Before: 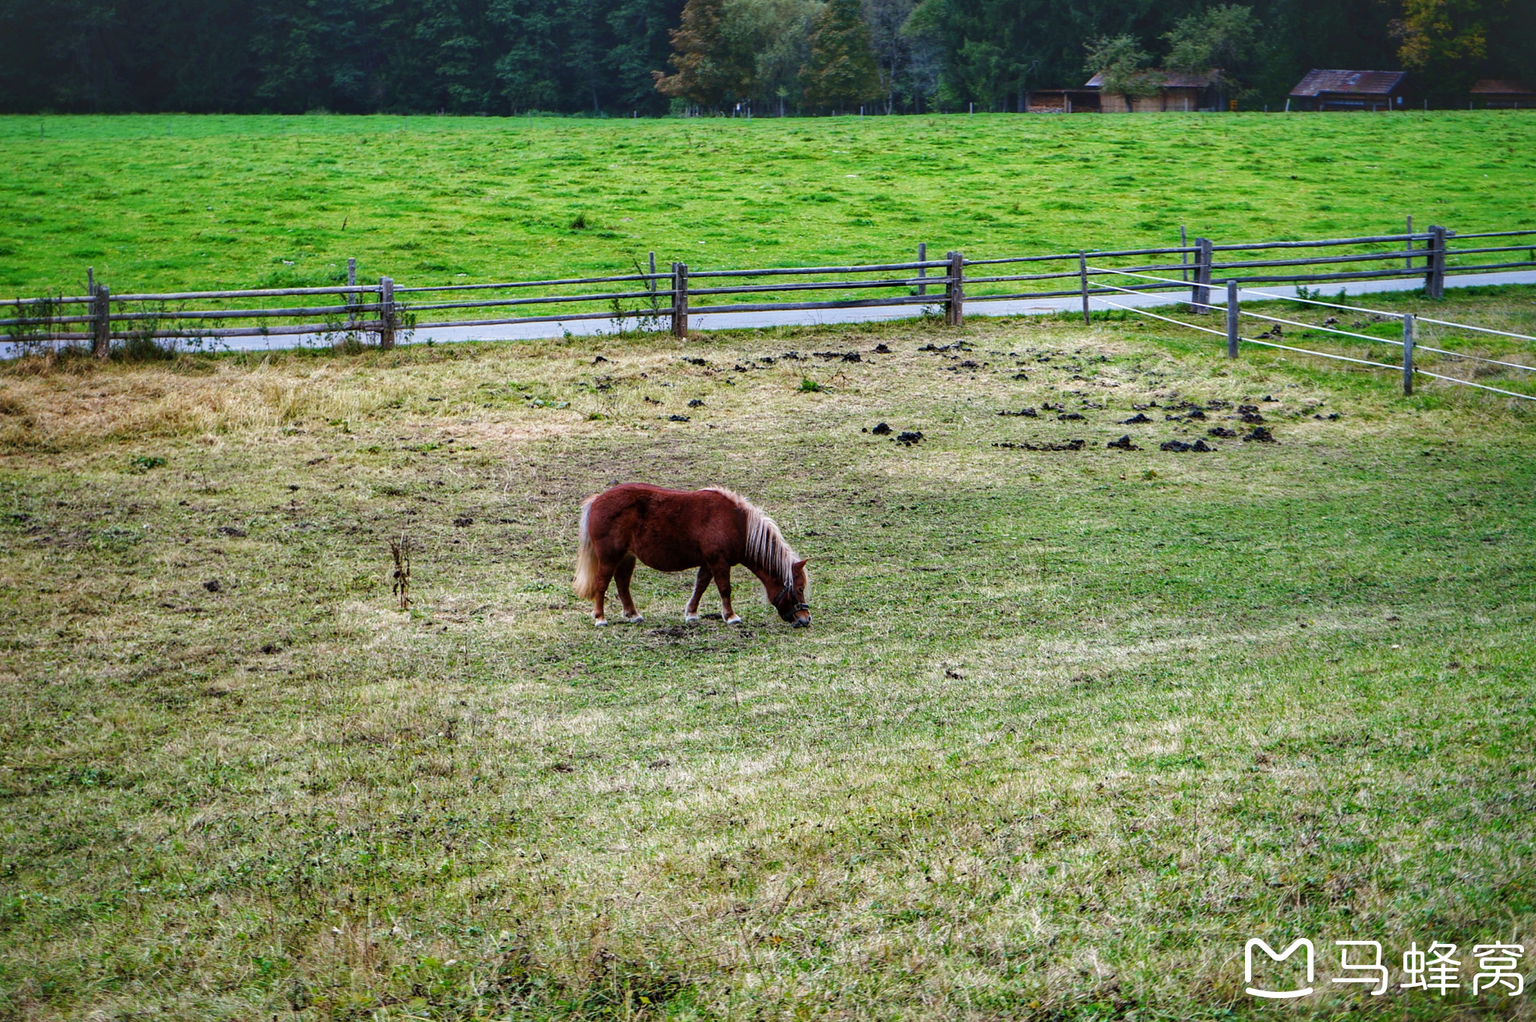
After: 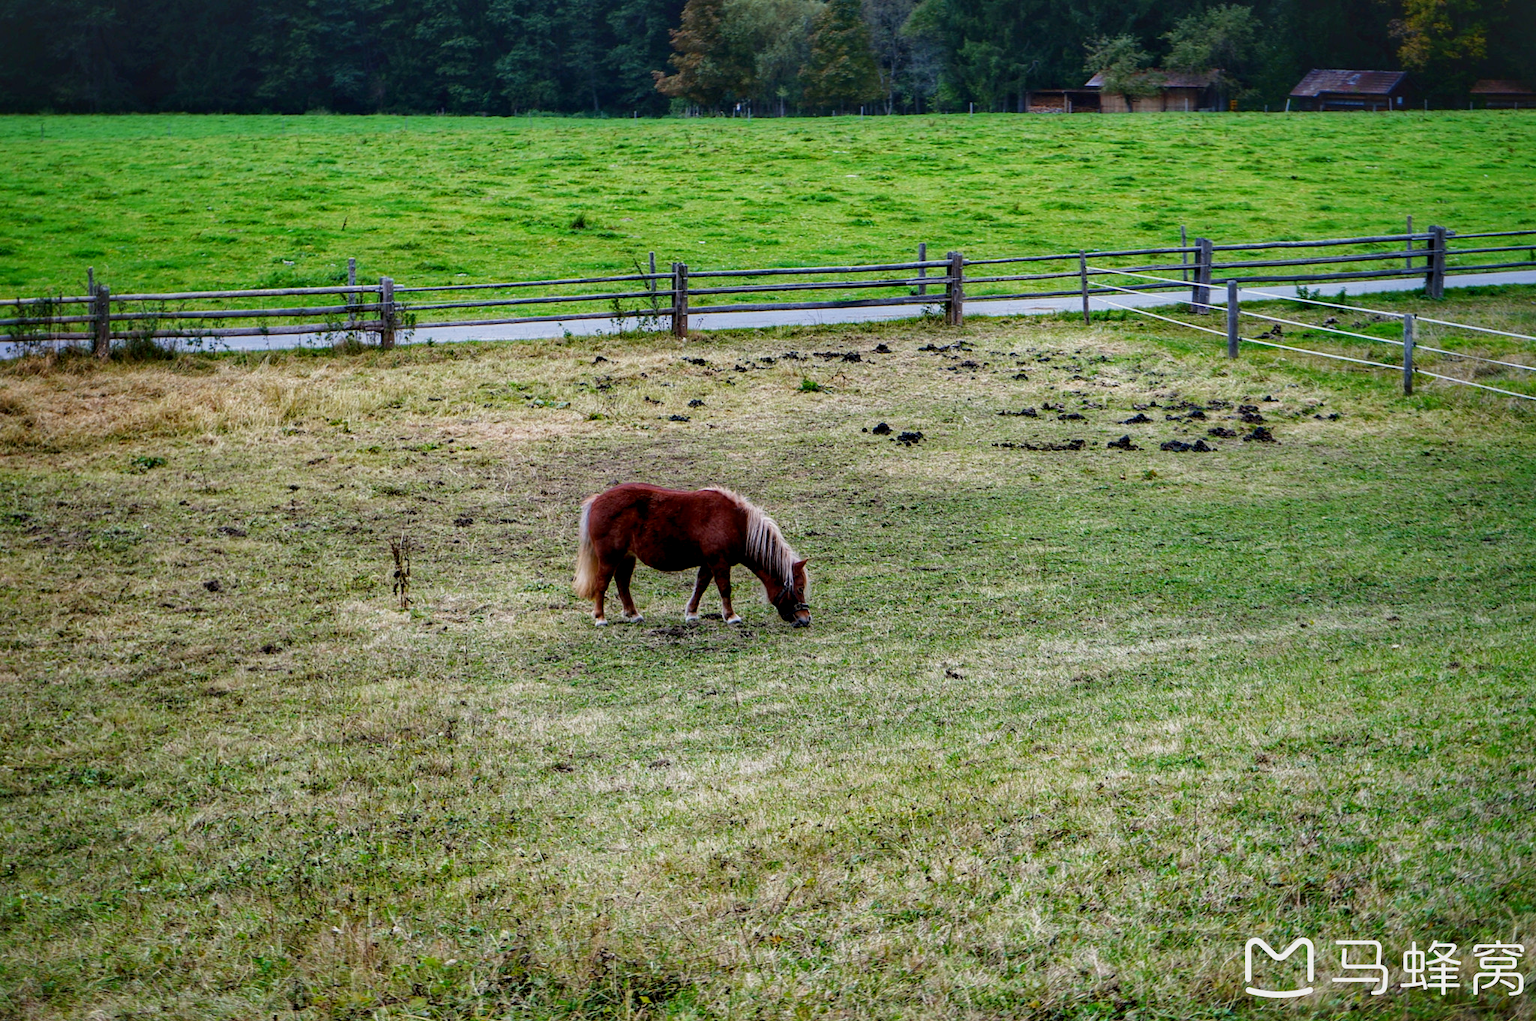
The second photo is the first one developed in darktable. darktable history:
exposure: black level correction 0.006, exposure -0.222 EV, compensate highlight preservation false
